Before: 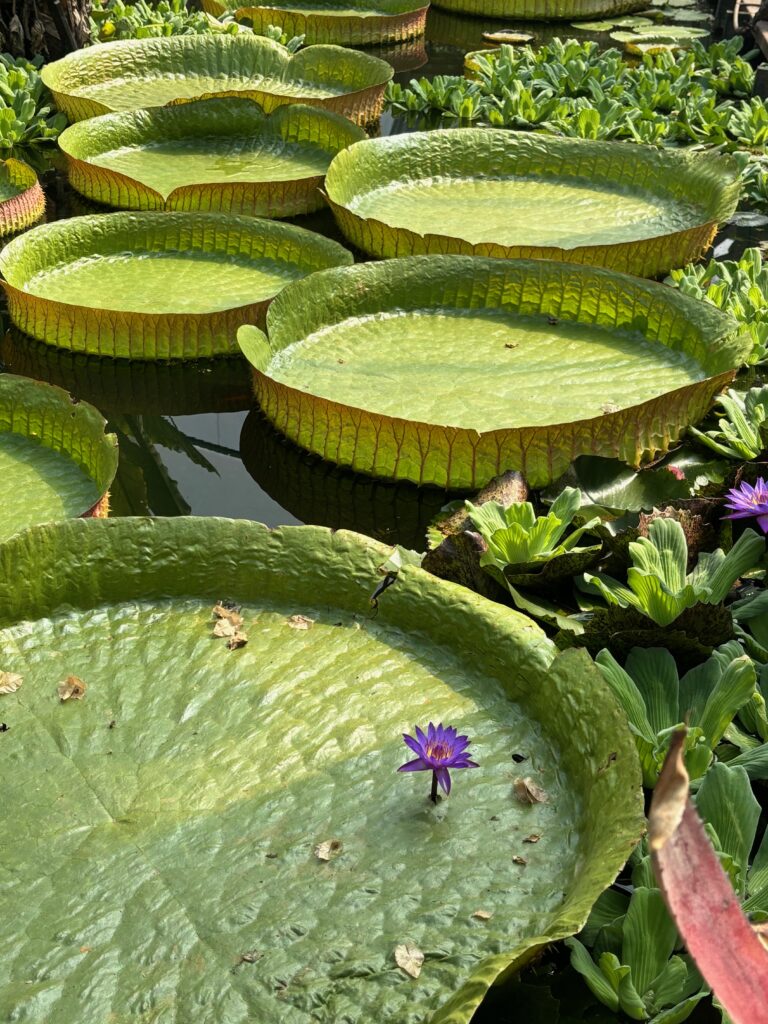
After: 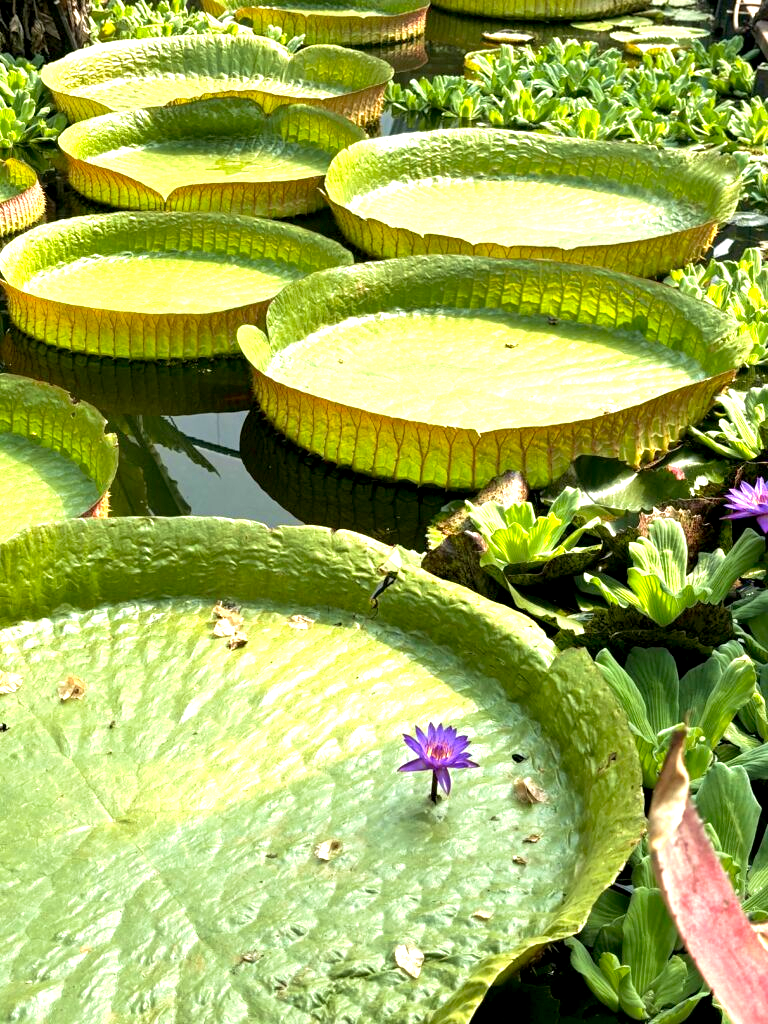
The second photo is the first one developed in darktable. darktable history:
velvia: strength 28.5%
exposure: exposure 1.142 EV, compensate highlight preservation false
